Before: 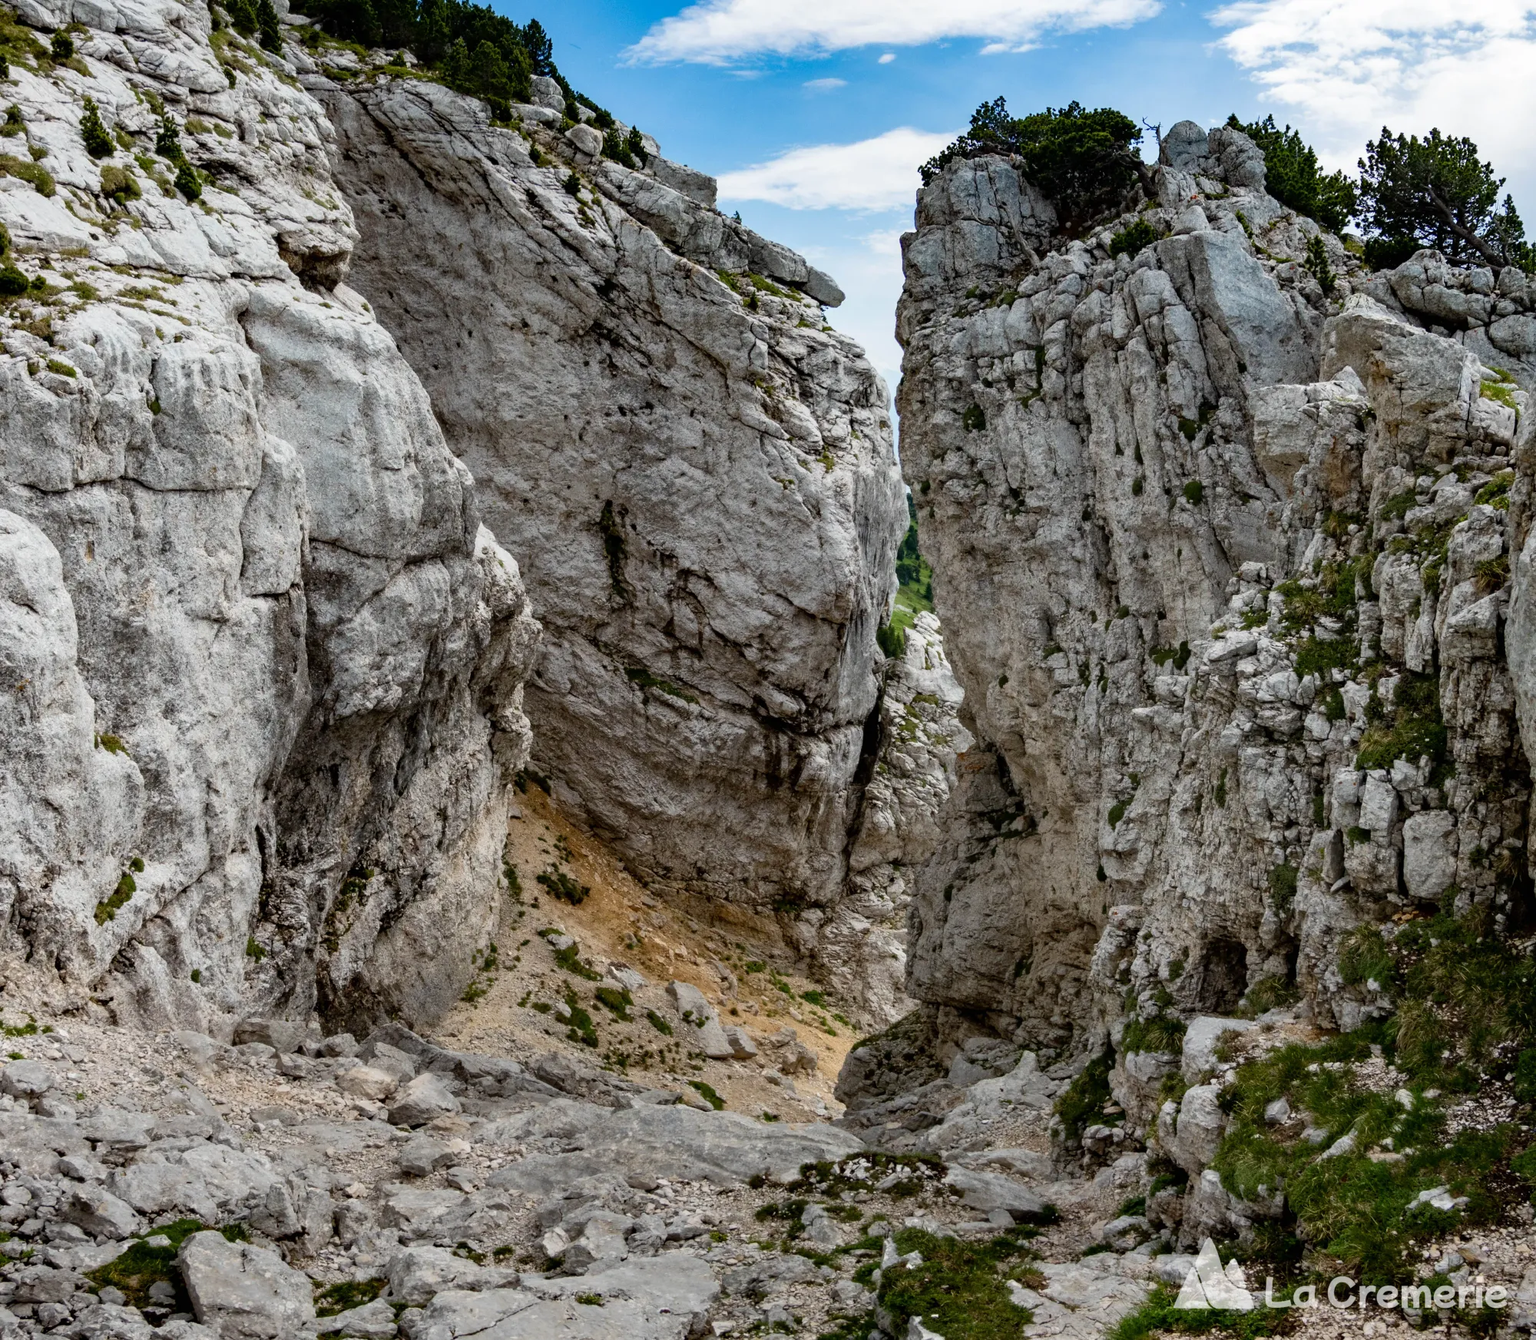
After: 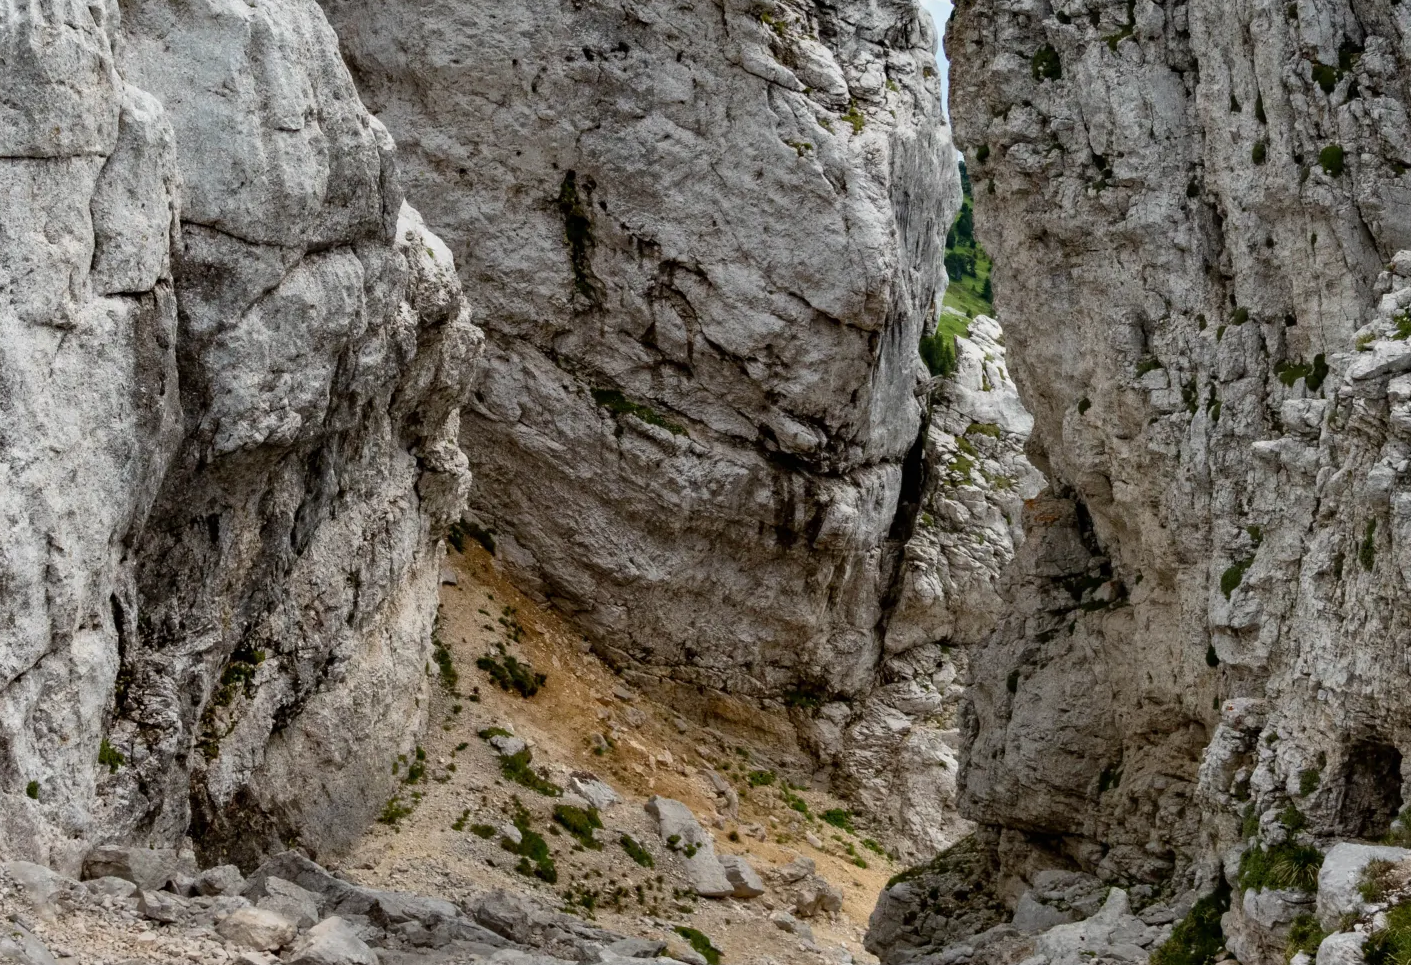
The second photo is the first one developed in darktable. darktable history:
tone equalizer: on, module defaults
crop: left 11.123%, top 27.61%, right 18.3%, bottom 17.034%
